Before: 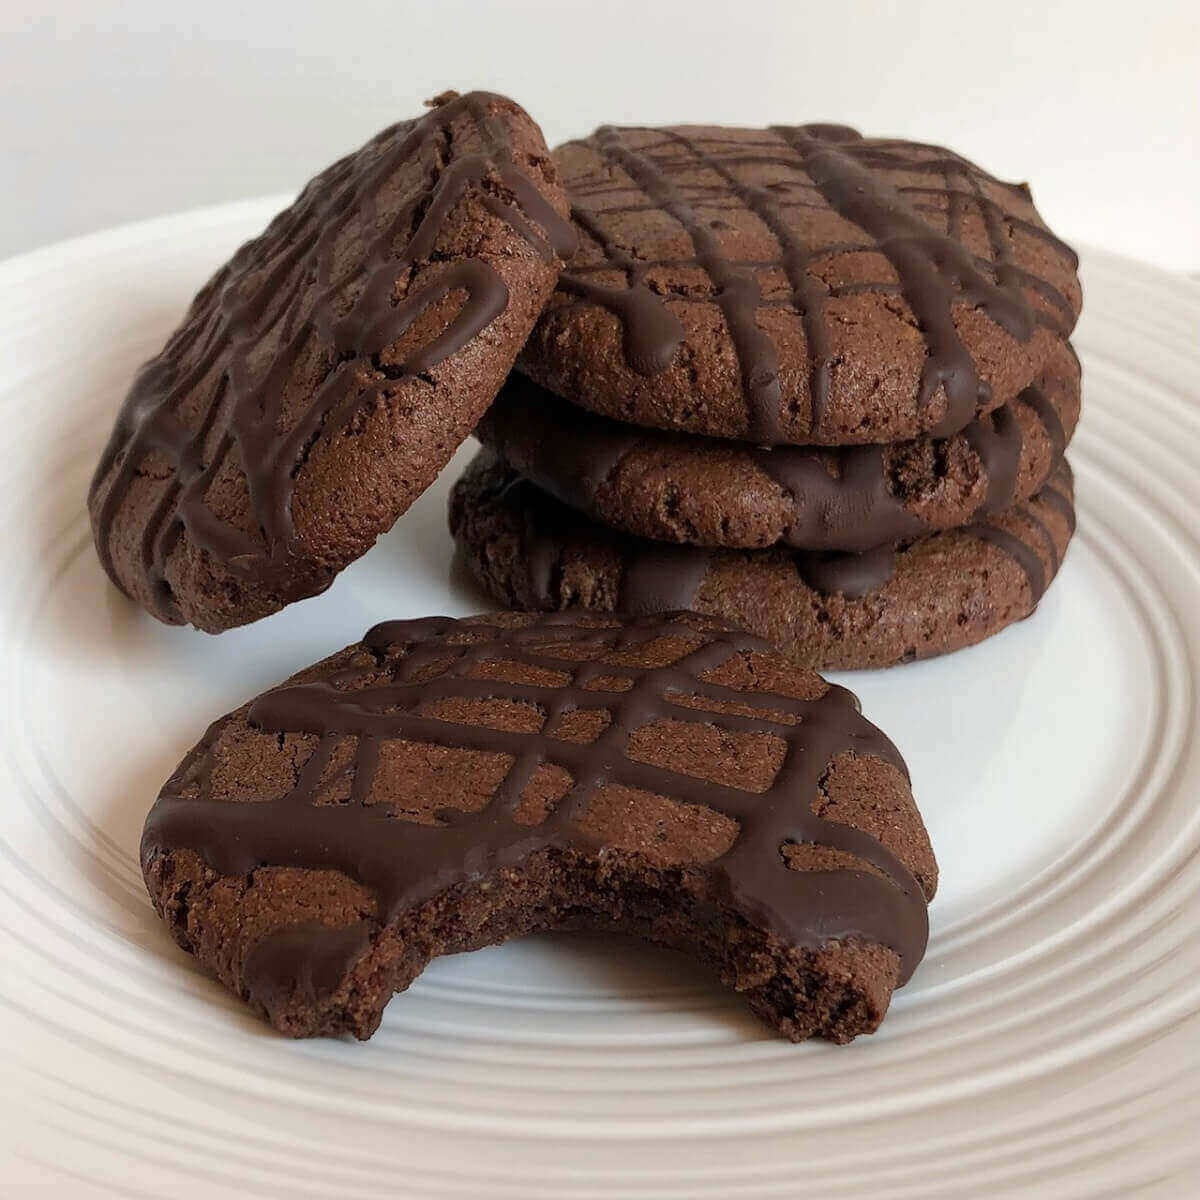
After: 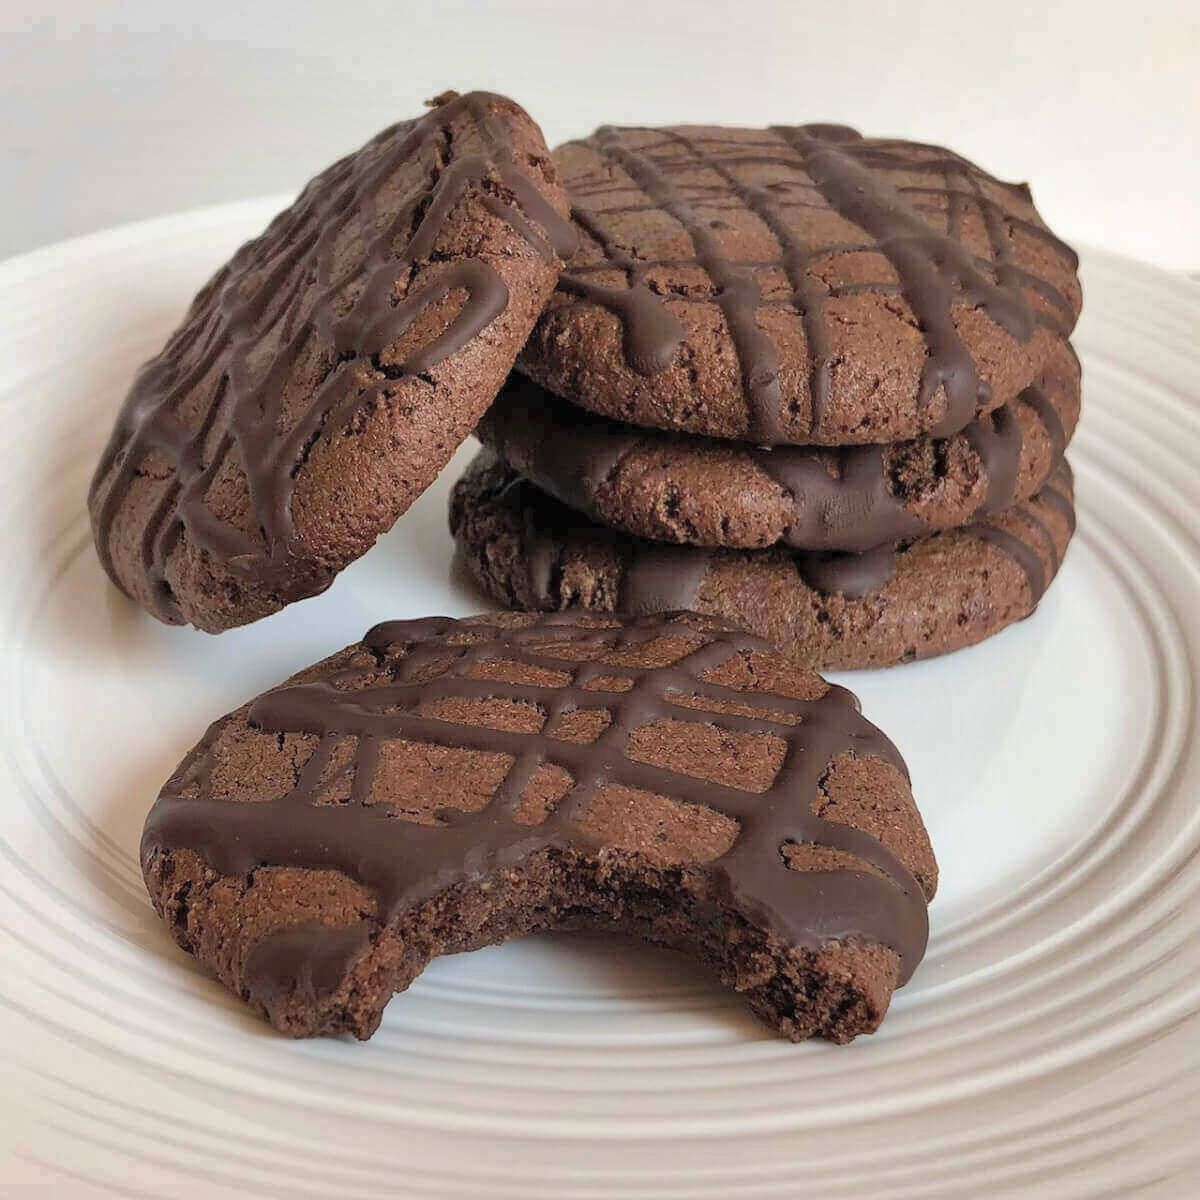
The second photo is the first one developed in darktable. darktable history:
contrast brightness saturation: brightness 0.15
shadows and highlights: soften with gaussian
